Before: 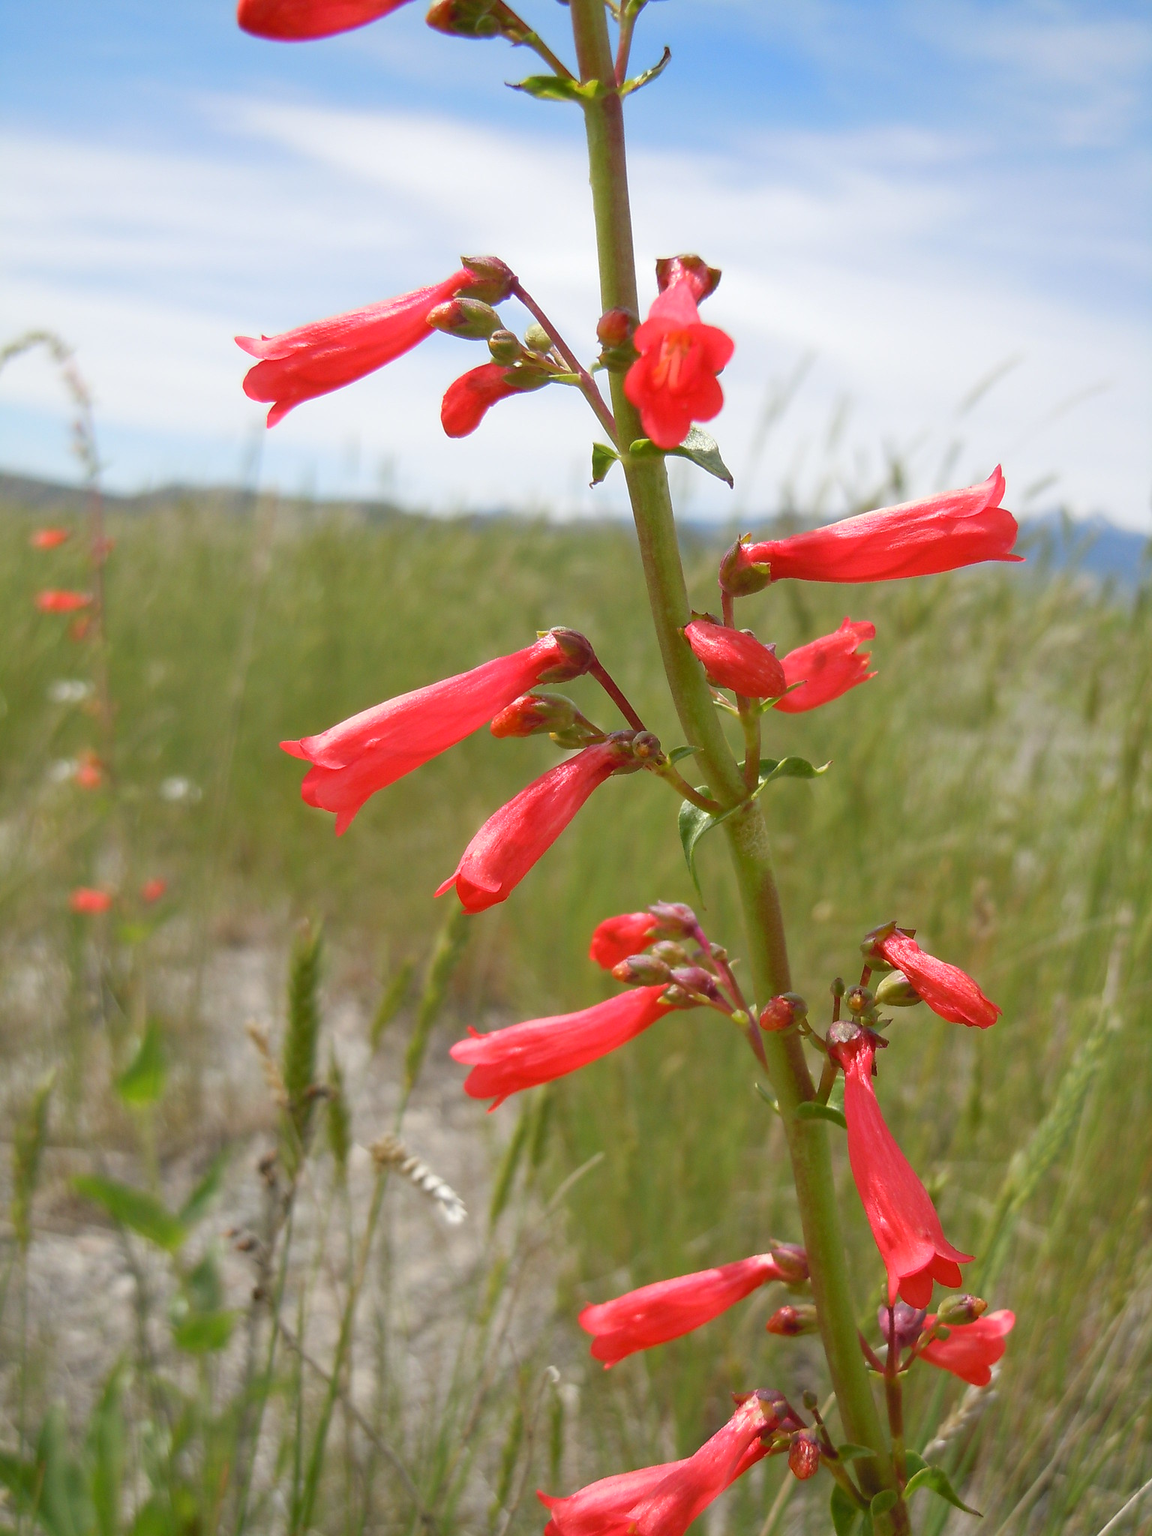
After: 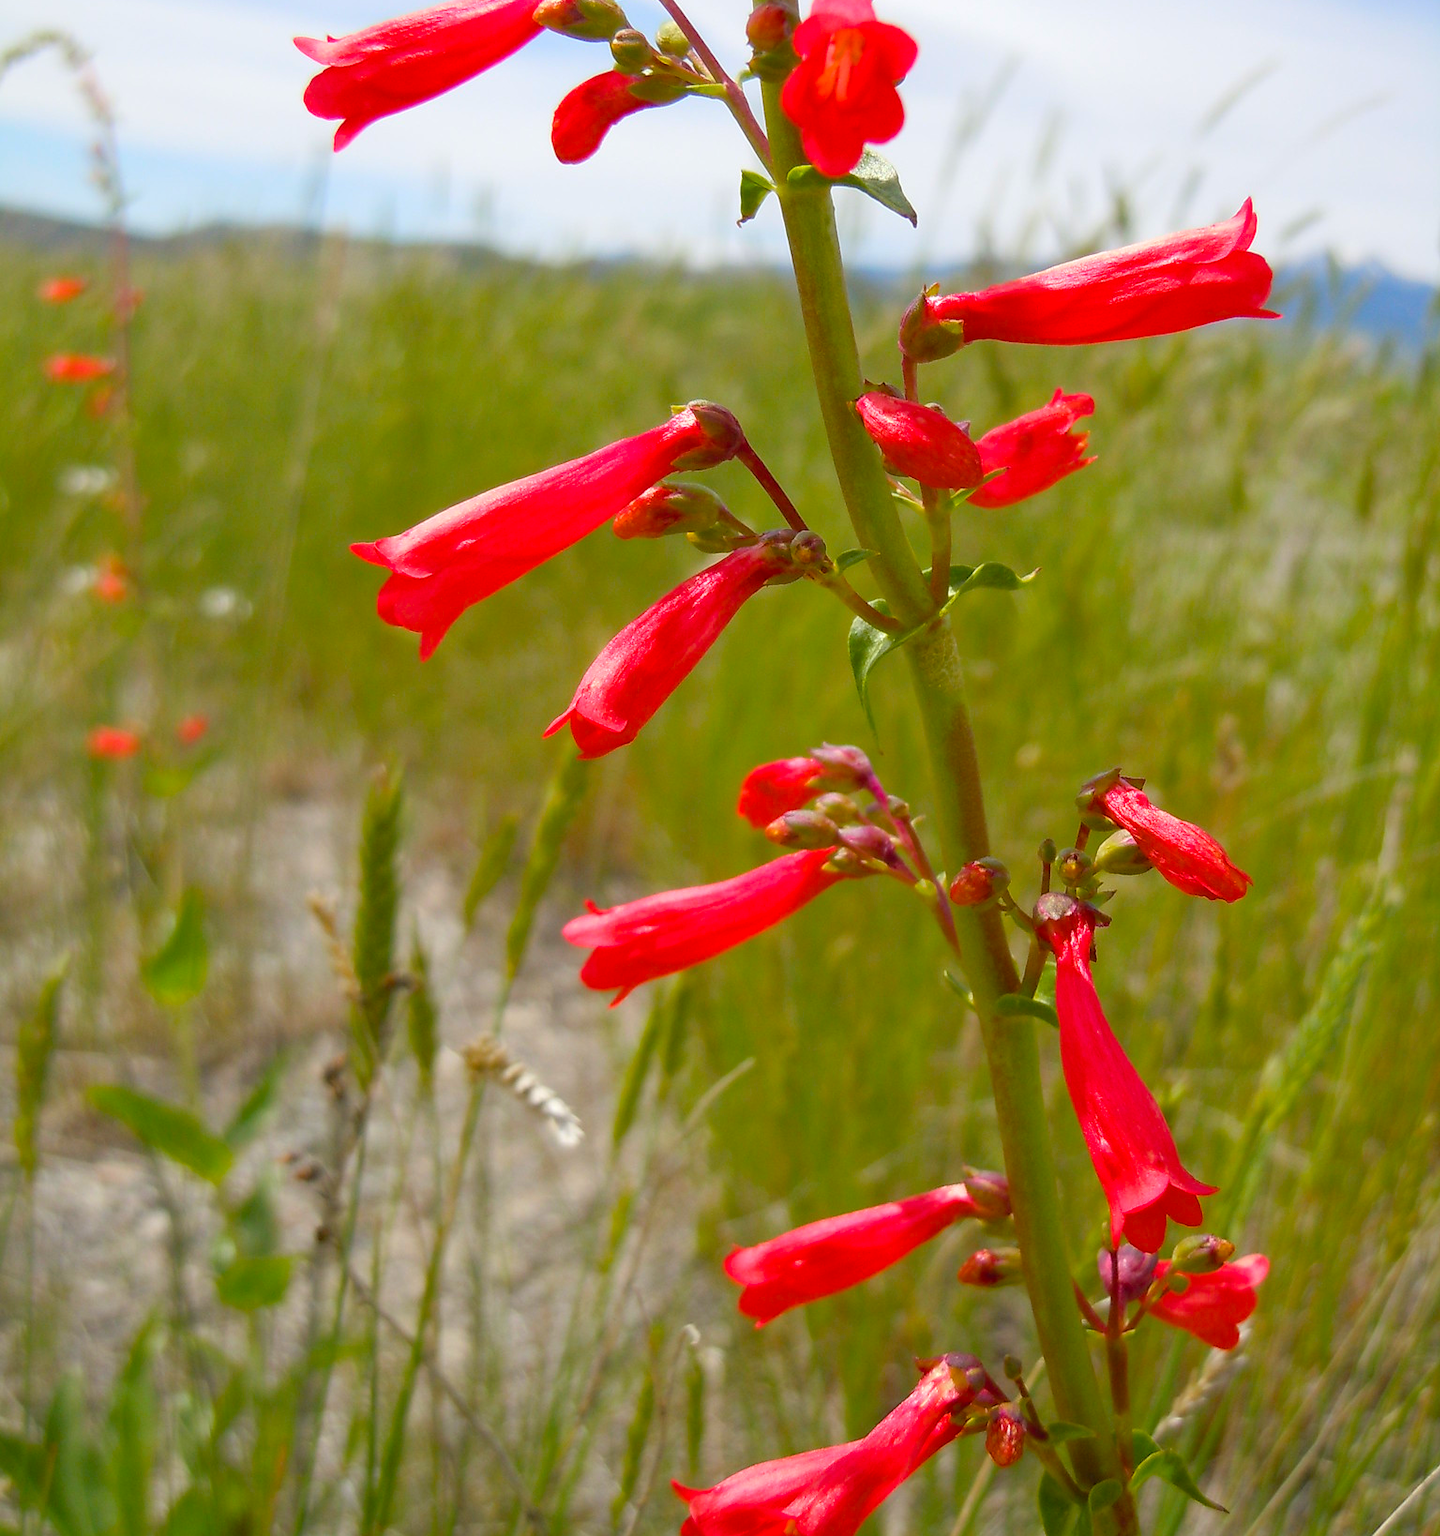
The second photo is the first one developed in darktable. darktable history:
exposure: compensate highlight preservation false
crop and rotate: top 19.998%
color balance rgb: perceptual saturation grading › global saturation 30%, global vibrance 20%
